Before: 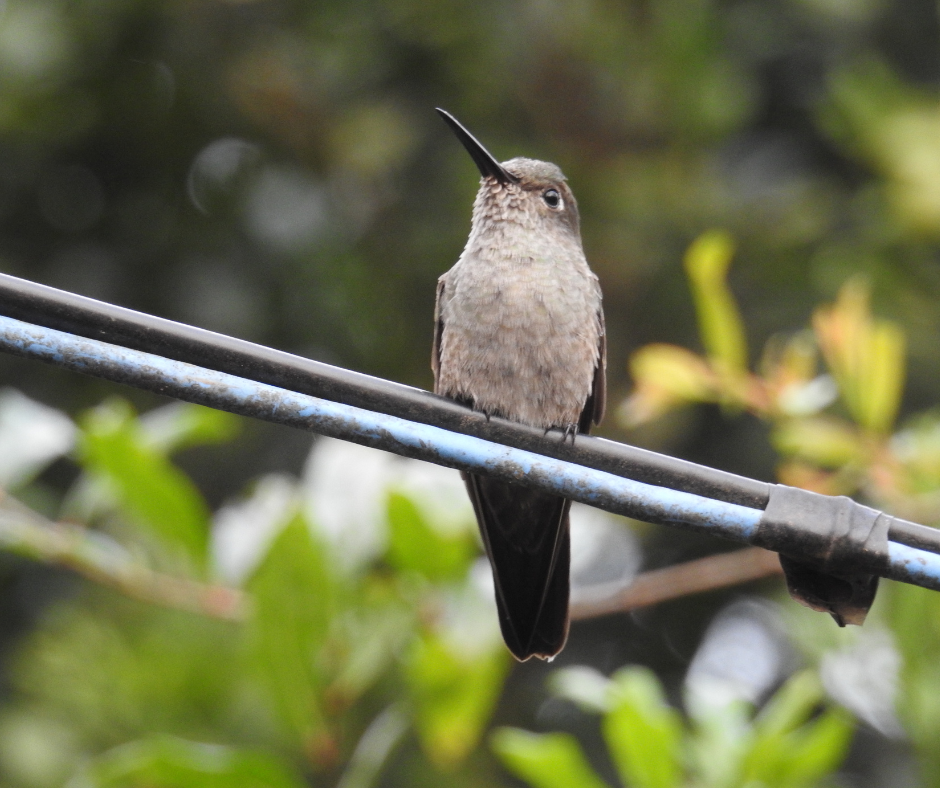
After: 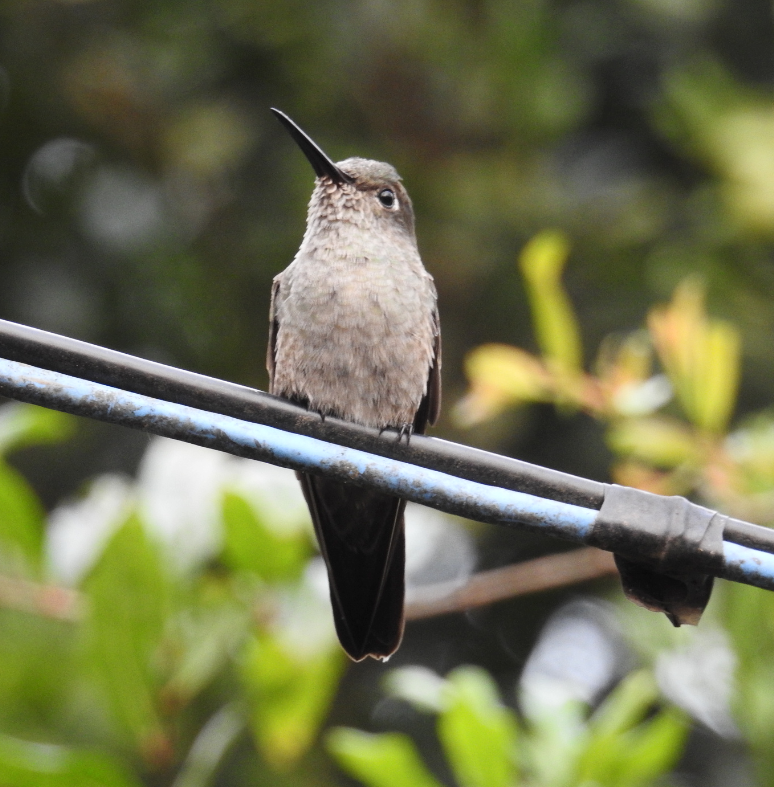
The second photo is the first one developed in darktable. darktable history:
contrast brightness saturation: contrast 0.138
crop: left 17.588%, bottom 0.031%
